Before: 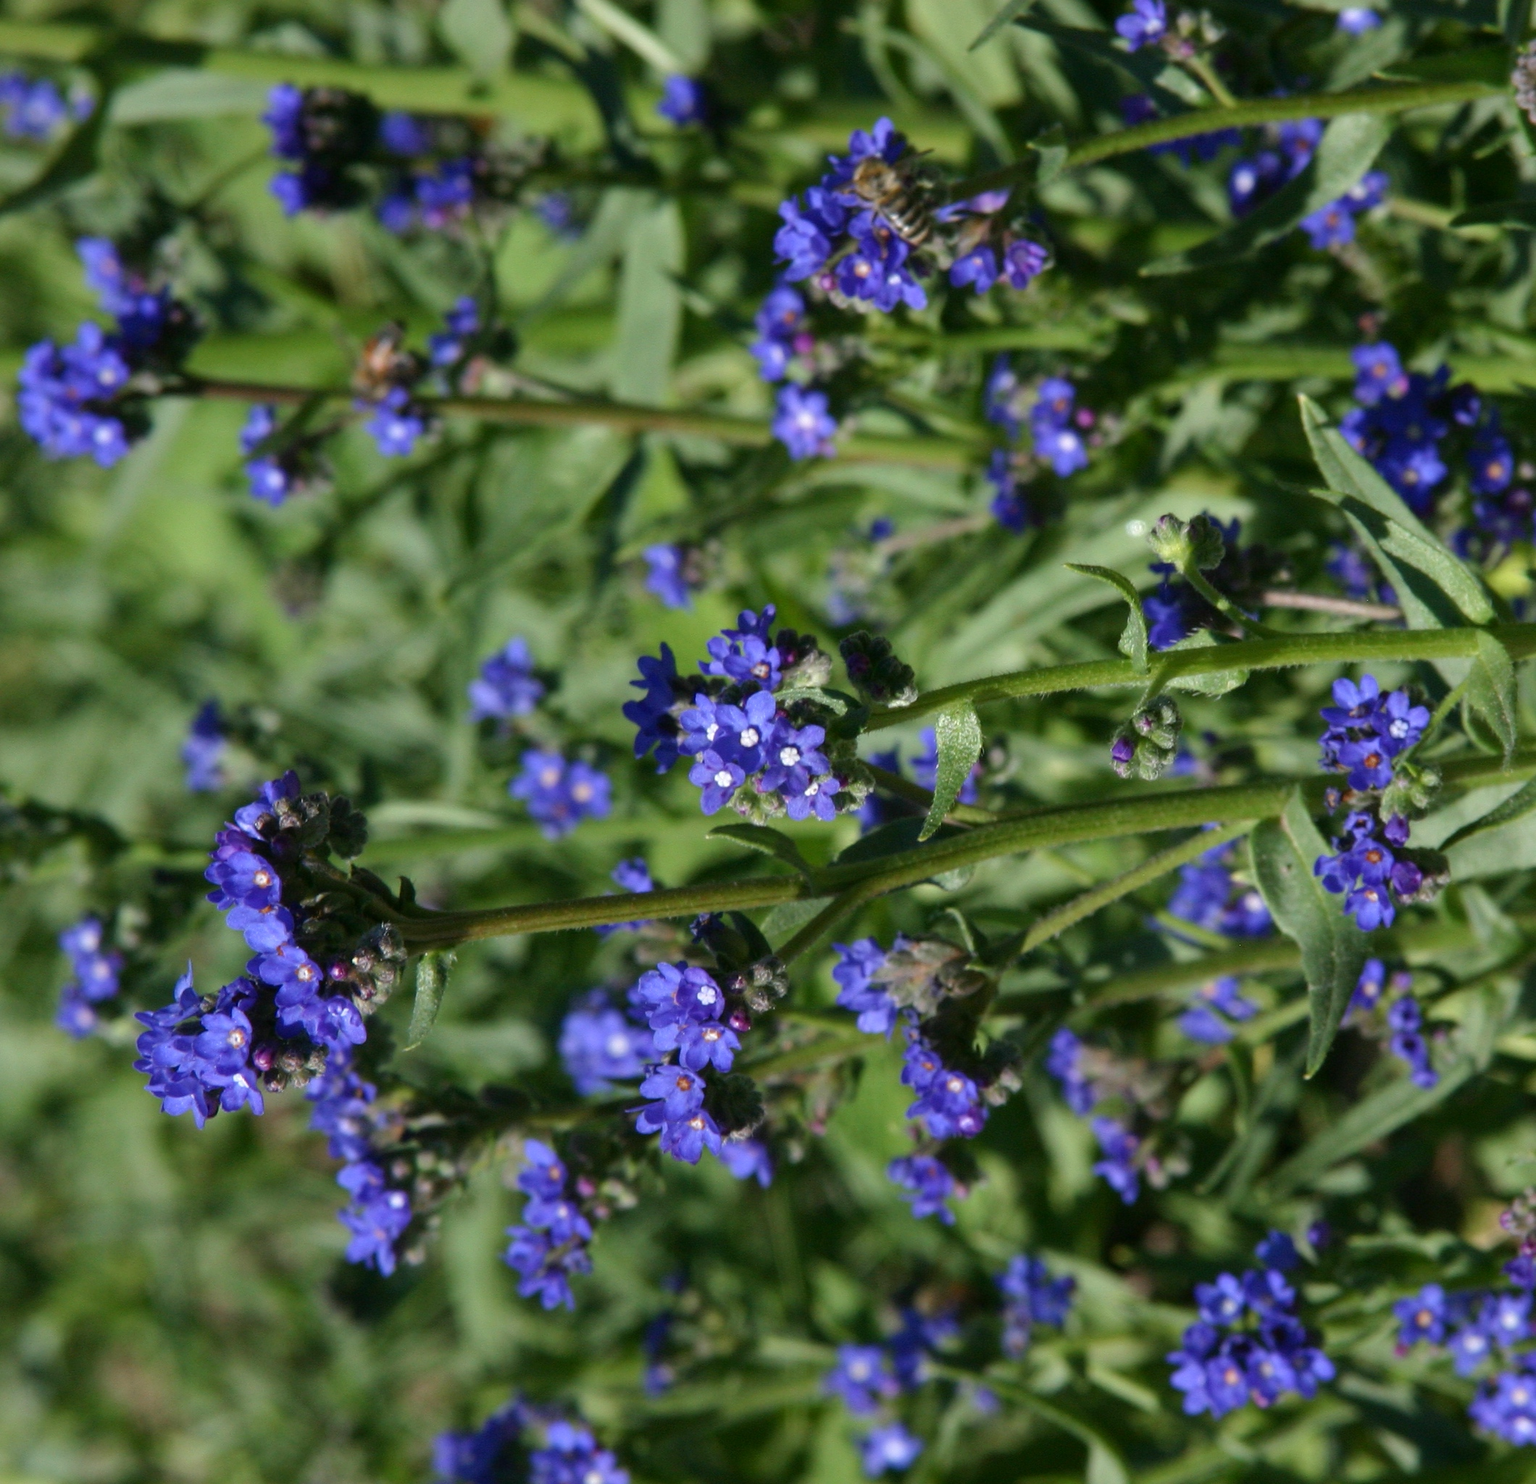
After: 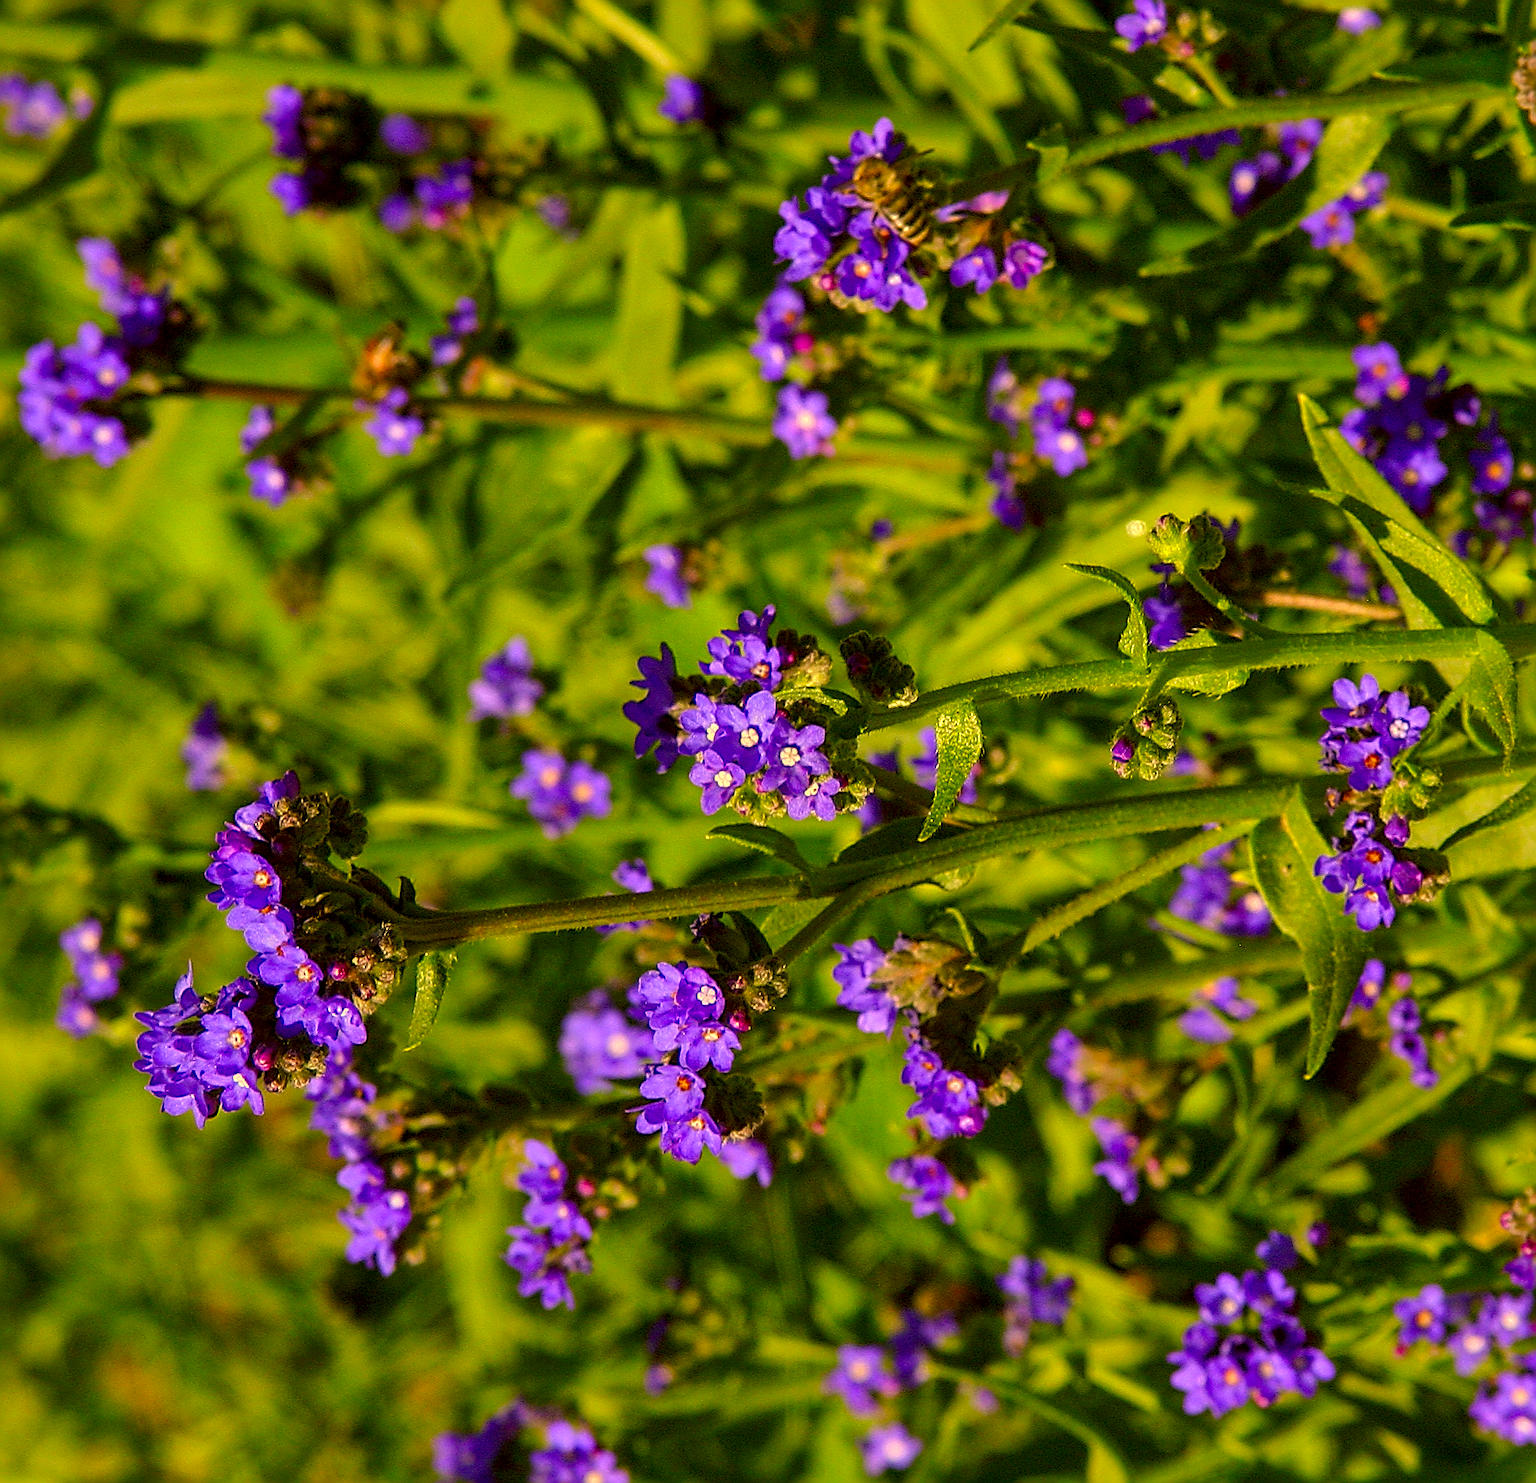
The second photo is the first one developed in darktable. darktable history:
sharpen: amount 2
shadows and highlights: on, module defaults
local contrast: highlights 40%, shadows 60%, detail 136%, midtone range 0.514
color correction: highlights a* 10.44, highlights b* 30.04, shadows a* 2.73, shadows b* 17.51, saturation 1.72
